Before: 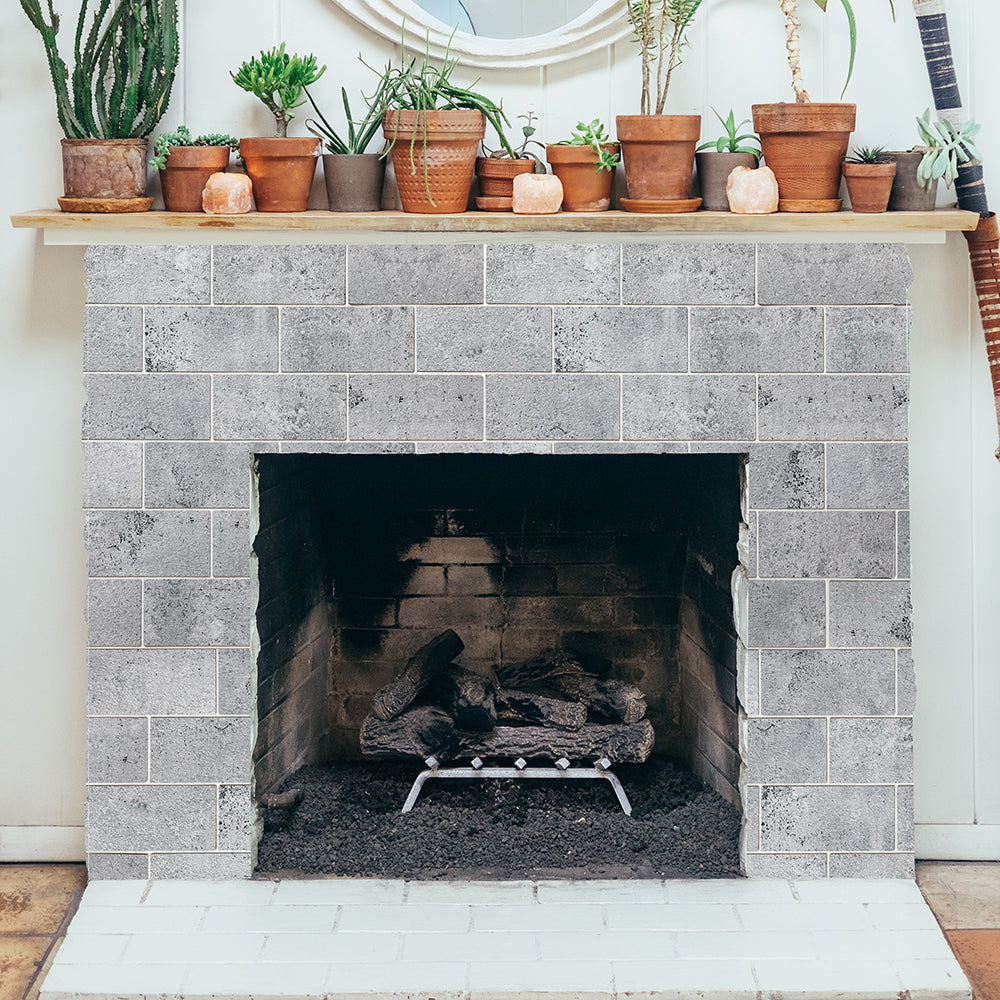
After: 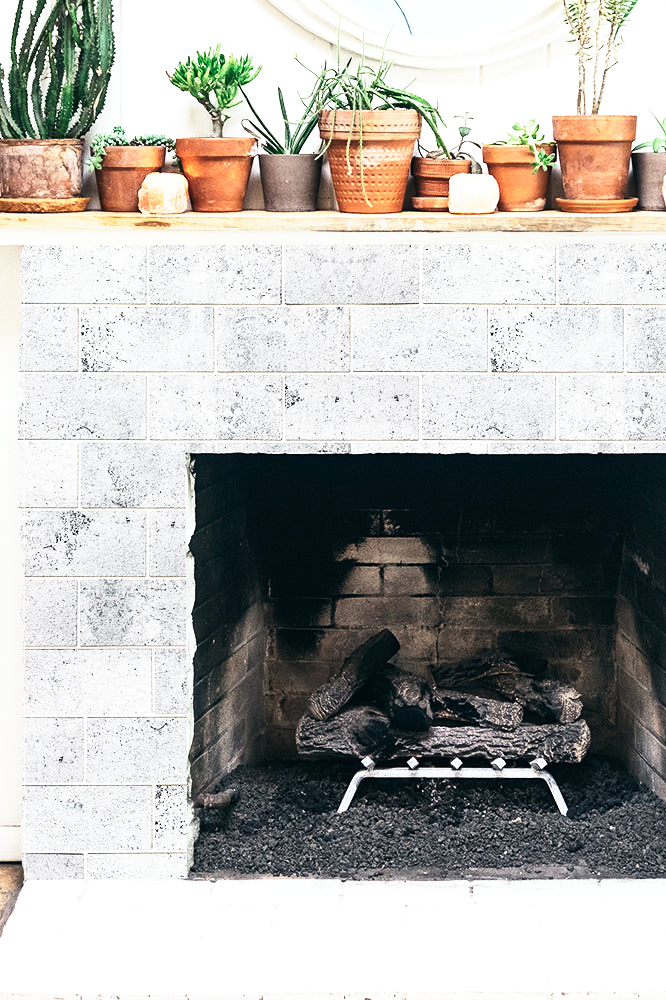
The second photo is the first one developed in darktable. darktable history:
crop and rotate: left 6.429%, right 26.879%
tone equalizer: -8 EV -0.739 EV, -7 EV -0.672 EV, -6 EV -0.624 EV, -5 EV -0.416 EV, -3 EV 0.402 EV, -2 EV 0.6 EV, -1 EV 0.68 EV, +0 EV 0.756 EV, edges refinement/feathering 500, mask exposure compensation -1.57 EV, preserve details no
base curve: curves: ch0 [(0, 0) (0.557, 0.834) (1, 1)], preserve colors none
